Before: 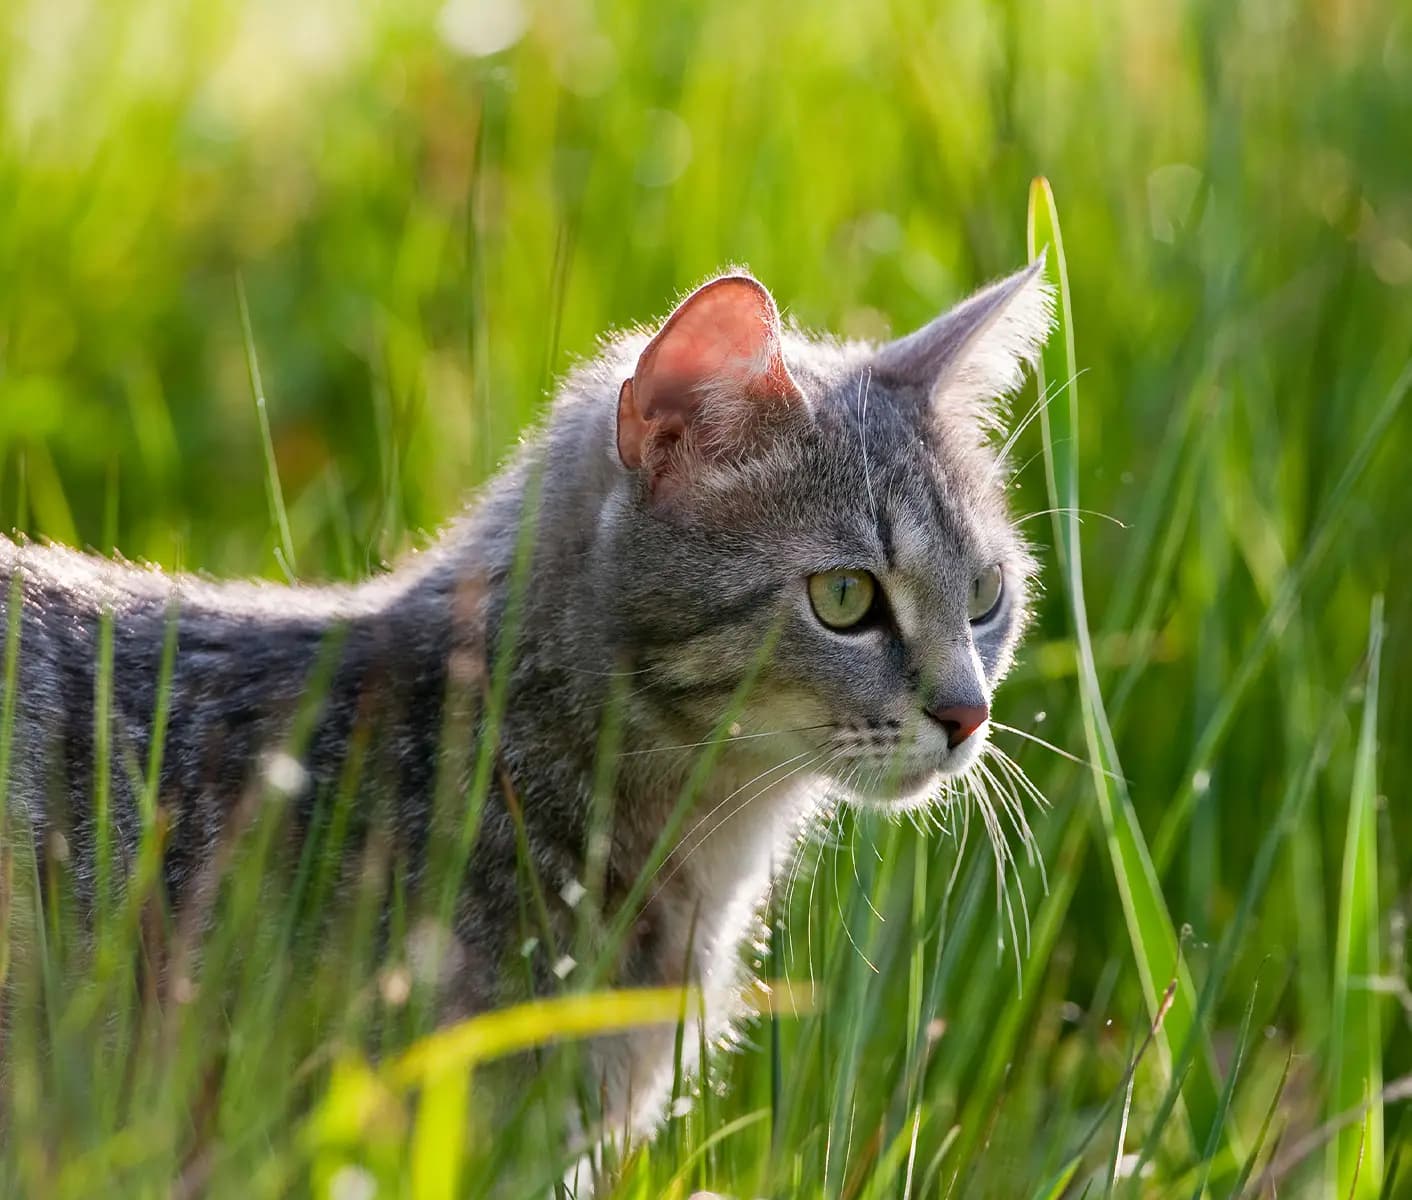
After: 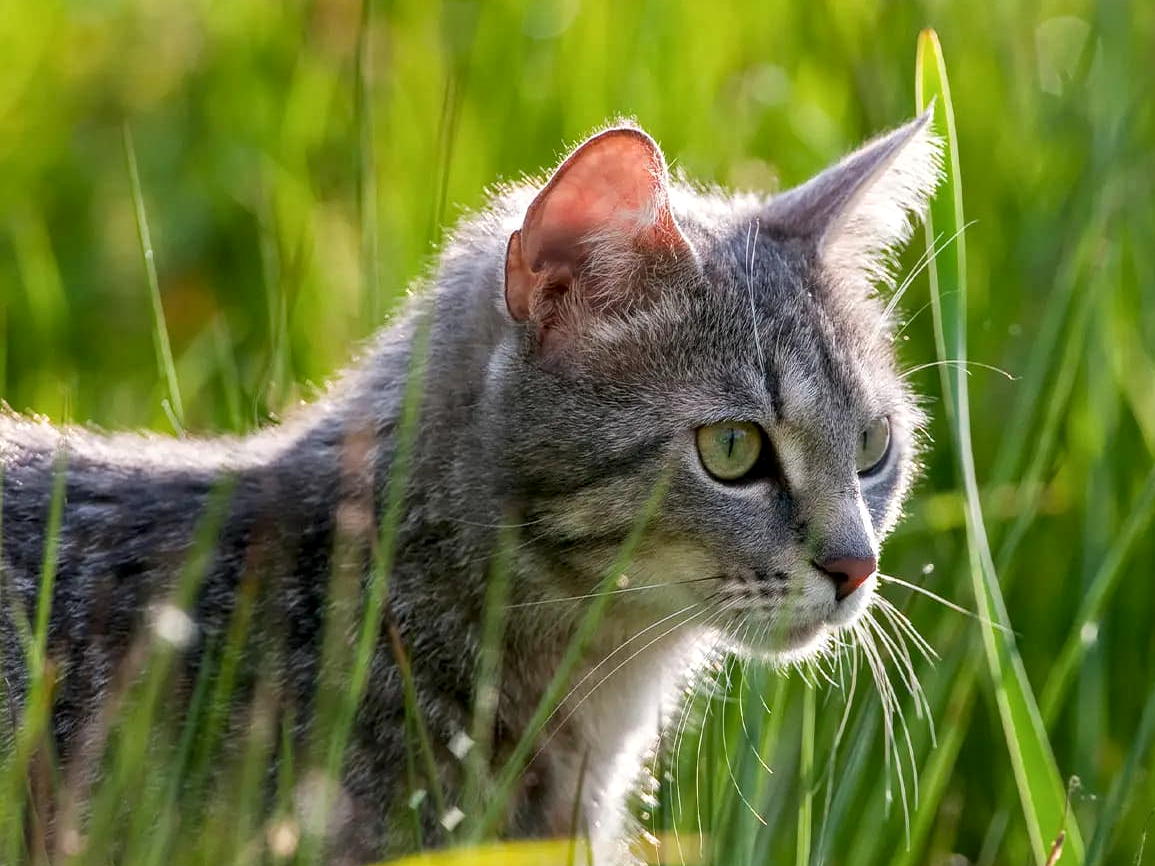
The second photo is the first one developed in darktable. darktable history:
crop: left 7.936%, top 12.336%, right 10.255%, bottom 15.419%
sharpen: radius 2.87, amount 0.852, threshold 47.277
local contrast: on, module defaults
